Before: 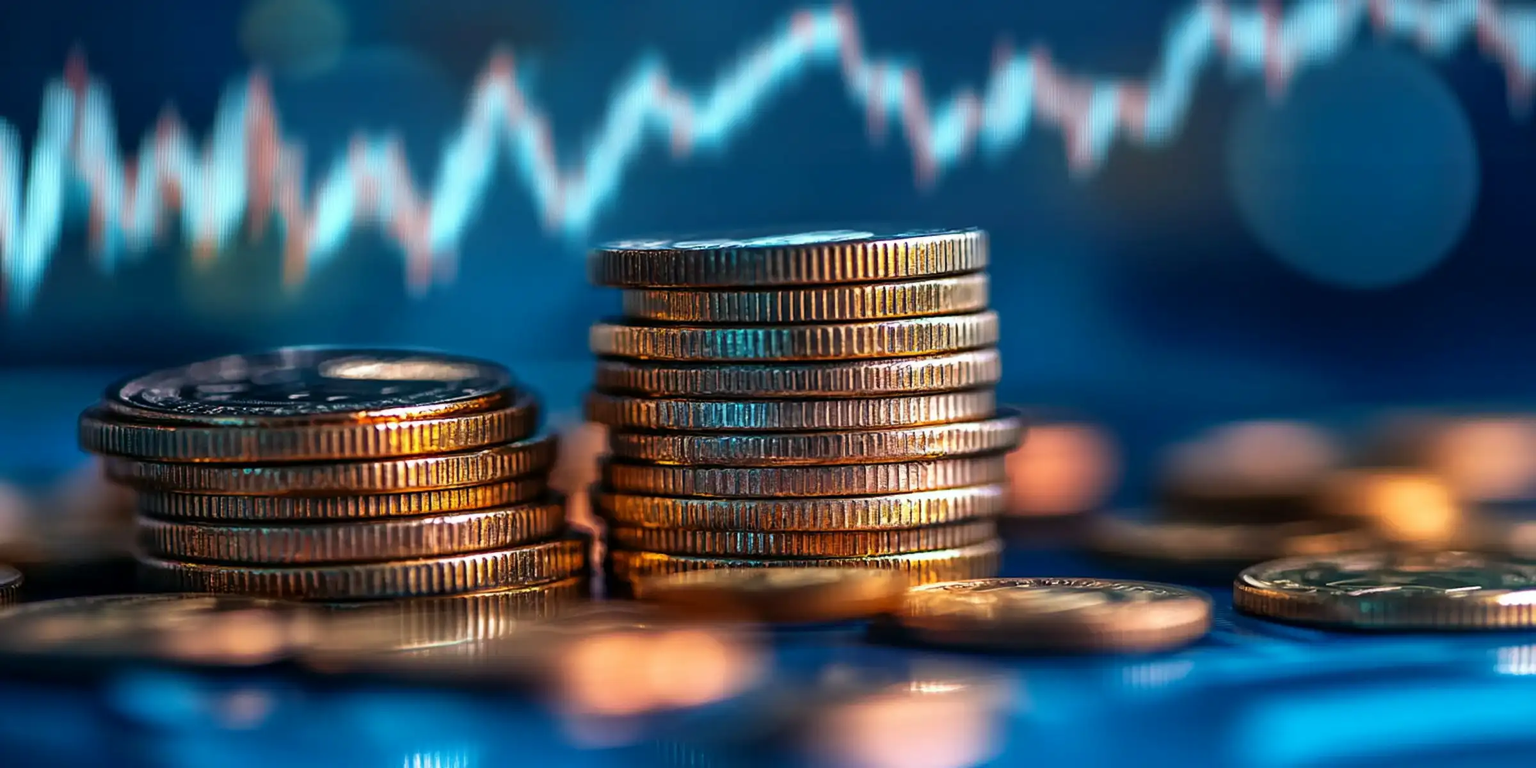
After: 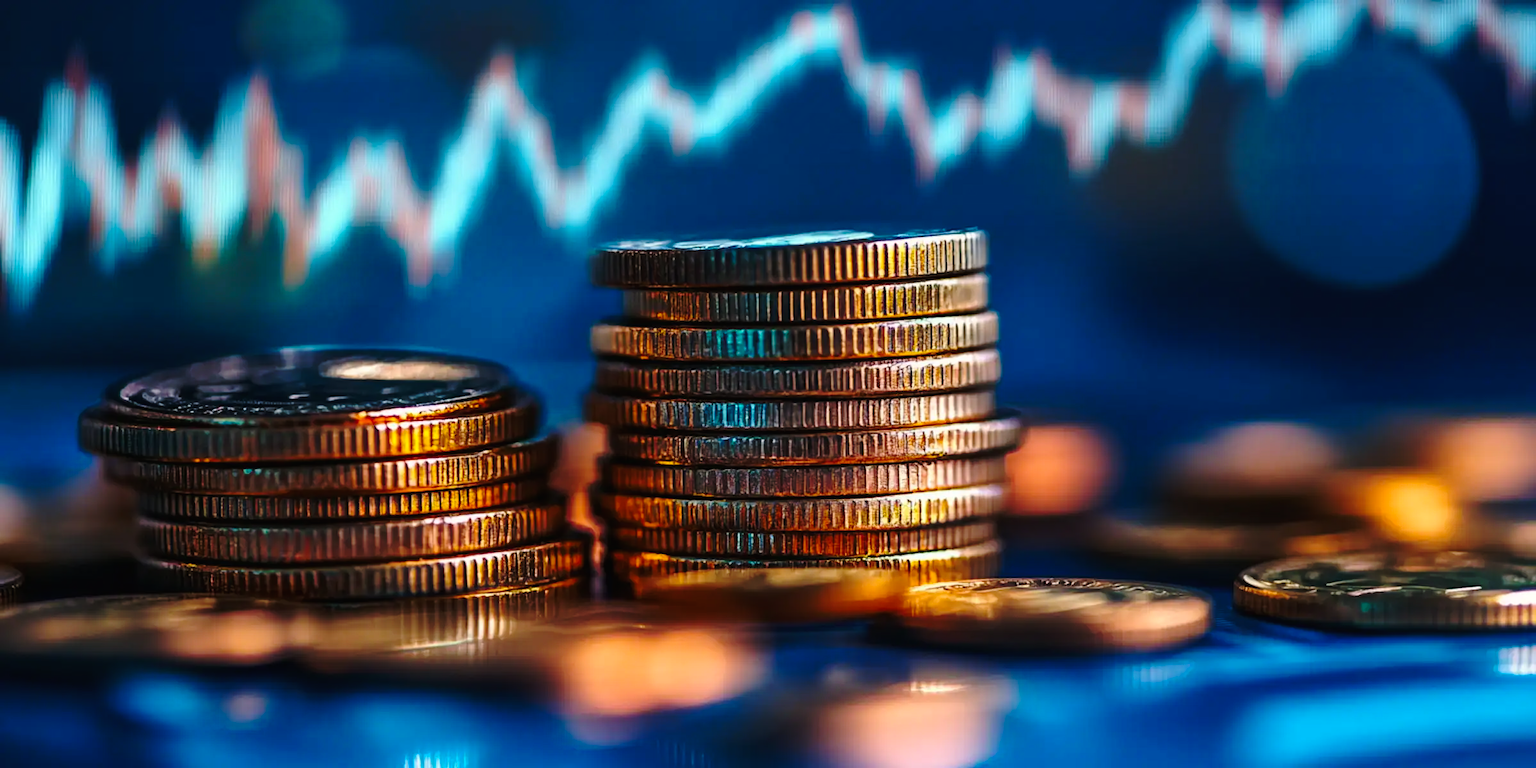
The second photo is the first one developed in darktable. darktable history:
base curve: curves: ch0 [(0, 0) (0.073, 0.04) (0.157, 0.139) (0.492, 0.492) (0.758, 0.758) (1, 1)], preserve colors none
color balance rgb: shadows lift › chroma 2%, shadows lift › hue 50°, power › hue 60°, highlights gain › chroma 1%, highlights gain › hue 60°, global offset › luminance 0.25%, global vibrance 30%
